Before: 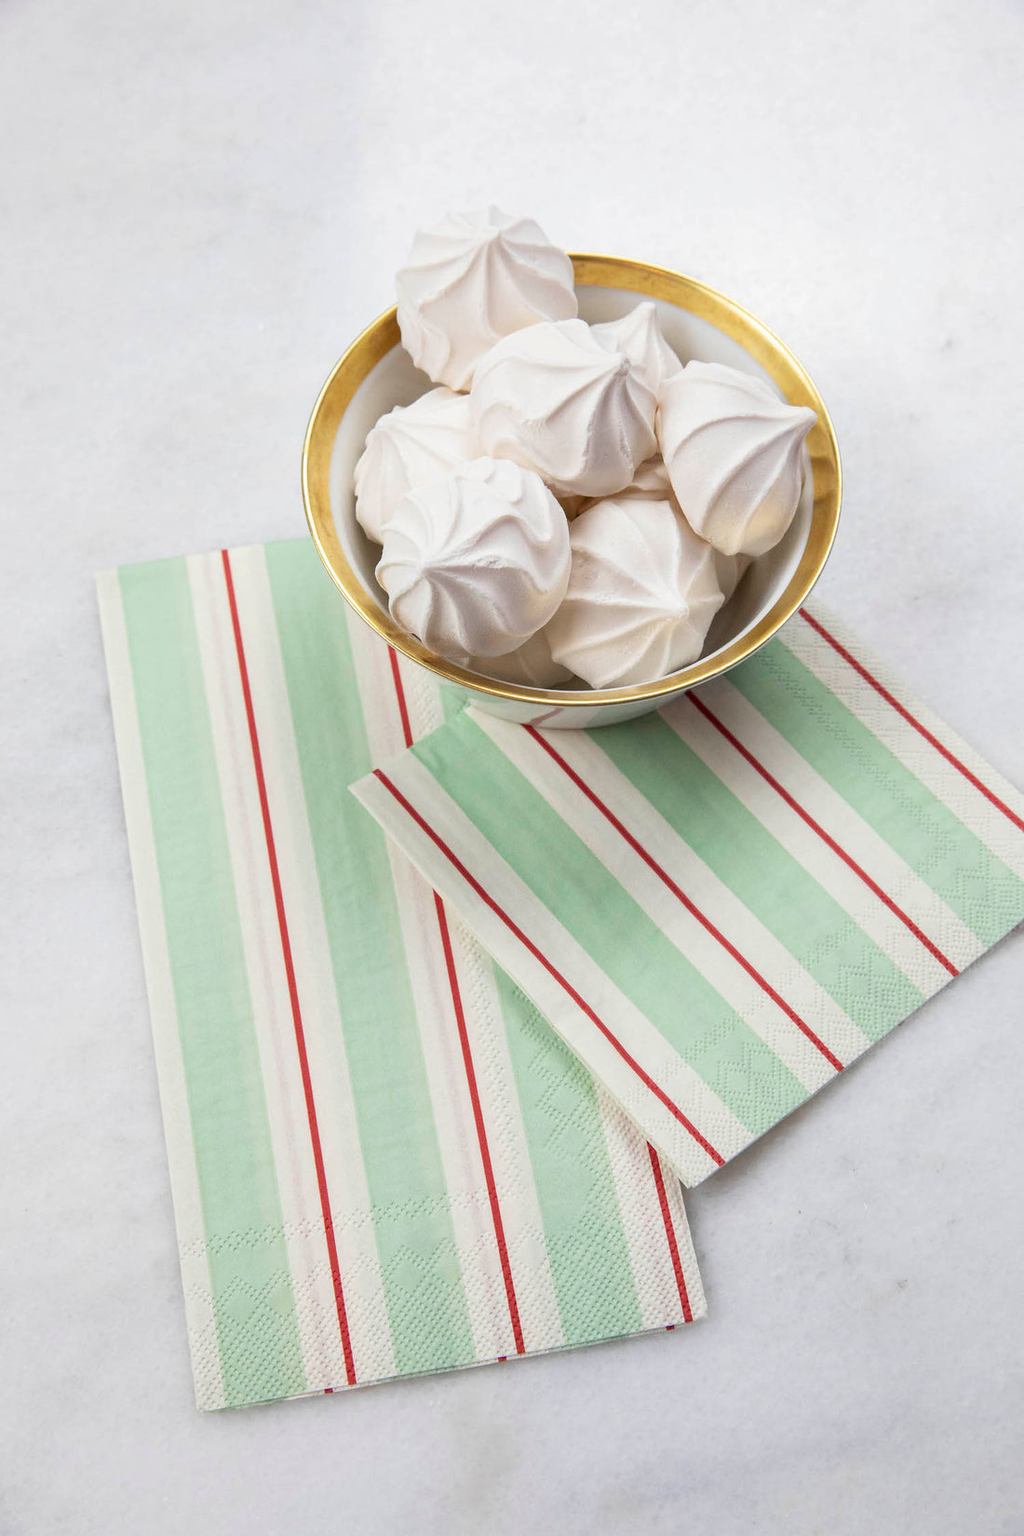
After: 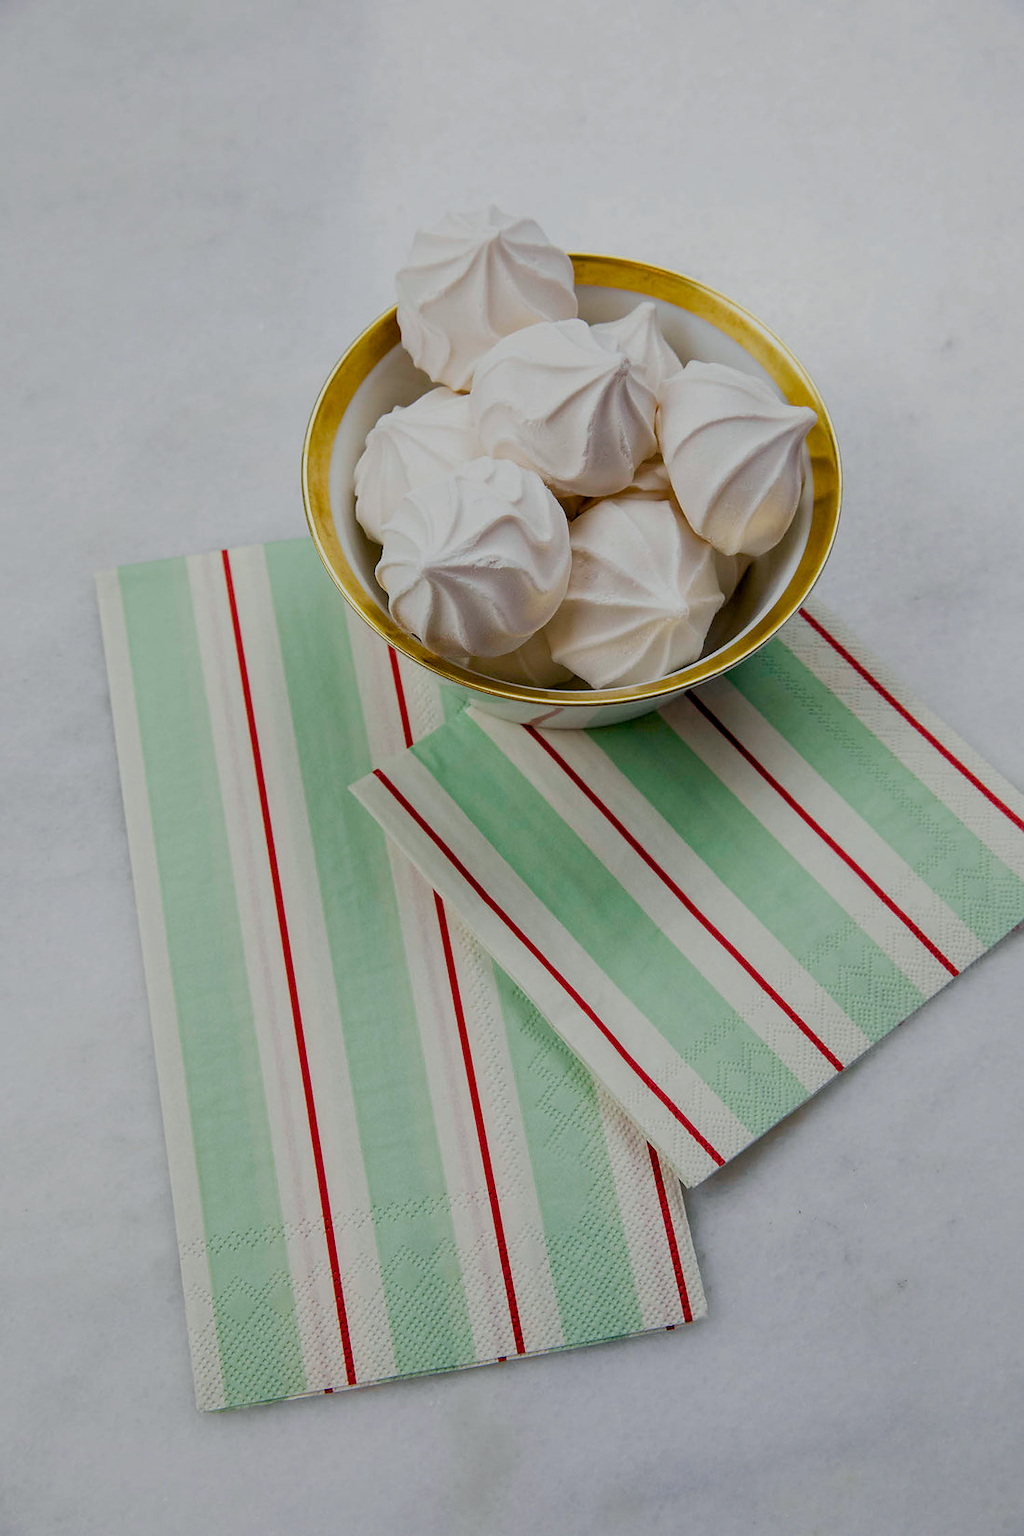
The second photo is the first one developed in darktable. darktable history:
exposure: exposure -1 EV, compensate highlight preservation false
color balance rgb: shadows lift › luminance -9.41%, highlights gain › luminance 17.6%, global offset › luminance -1.45%, perceptual saturation grading › highlights -17.77%, perceptual saturation grading › mid-tones 33.1%, perceptual saturation grading › shadows 50.52%, global vibrance 24.22%
color balance: mode lift, gamma, gain (sRGB), lift [1, 1, 1.022, 1.026]
sharpen: radius 1, threshold 1
